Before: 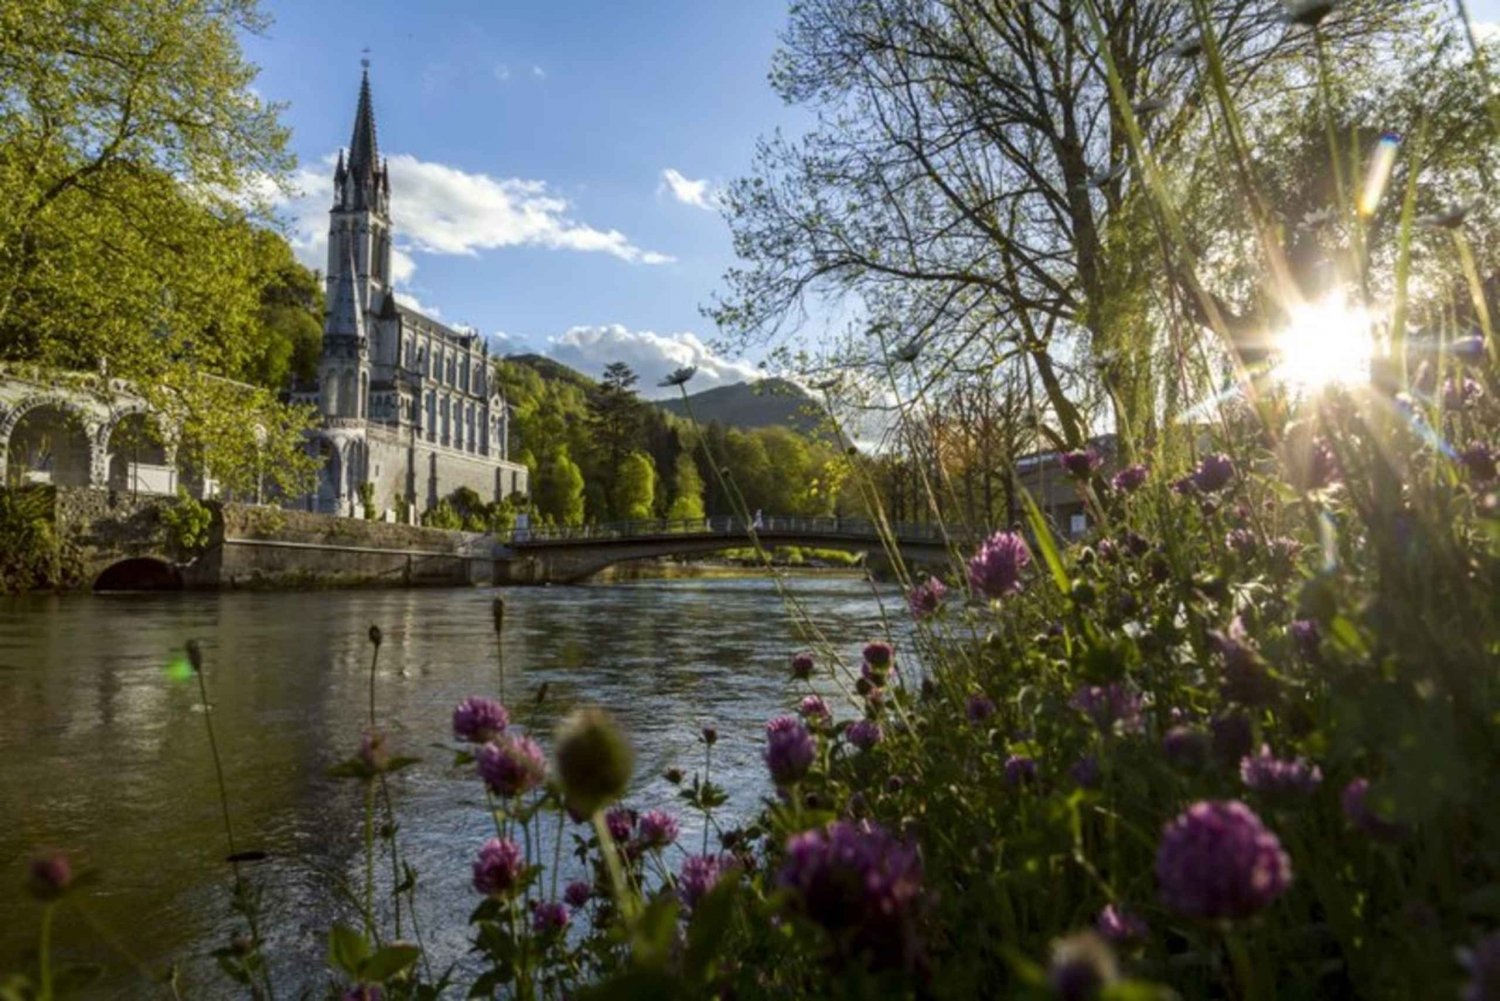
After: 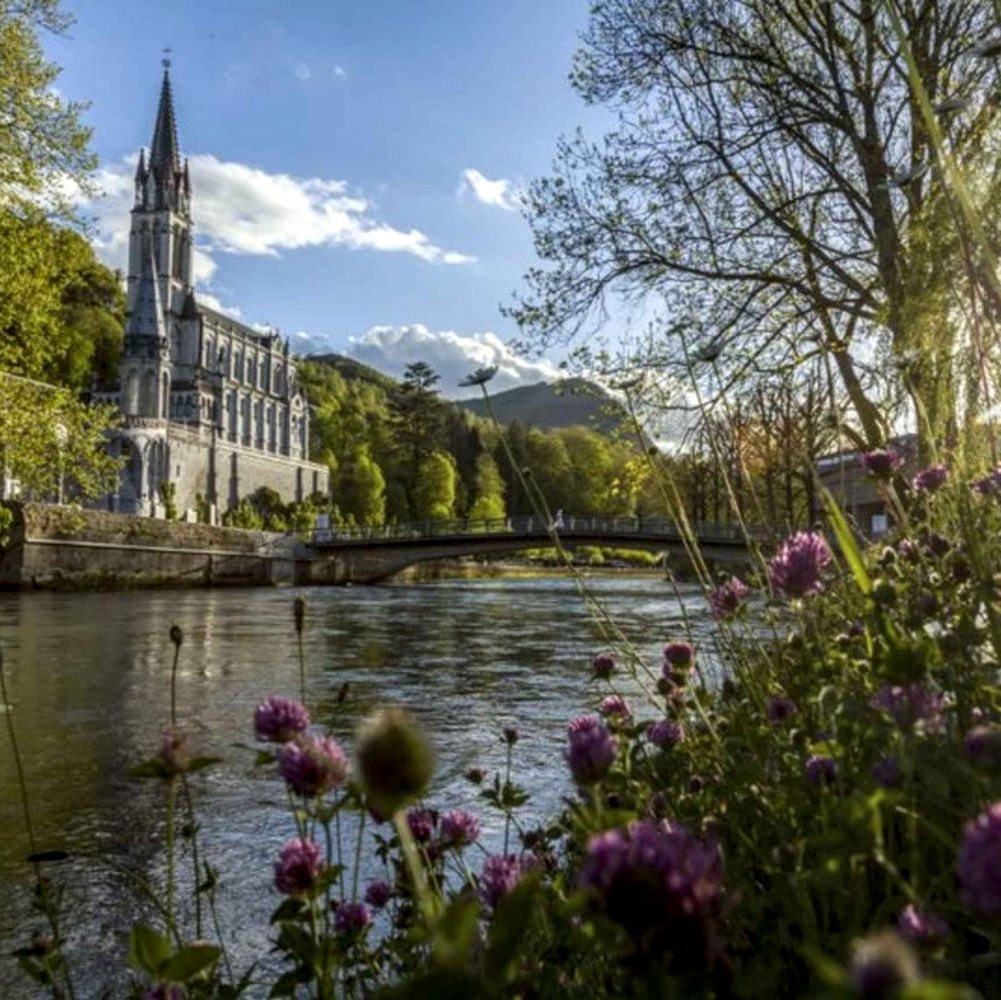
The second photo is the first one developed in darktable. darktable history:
tone equalizer: on, module defaults
local contrast: highlights 2%, shadows 2%, detail 134%
crop and rotate: left 13.377%, right 19.889%
